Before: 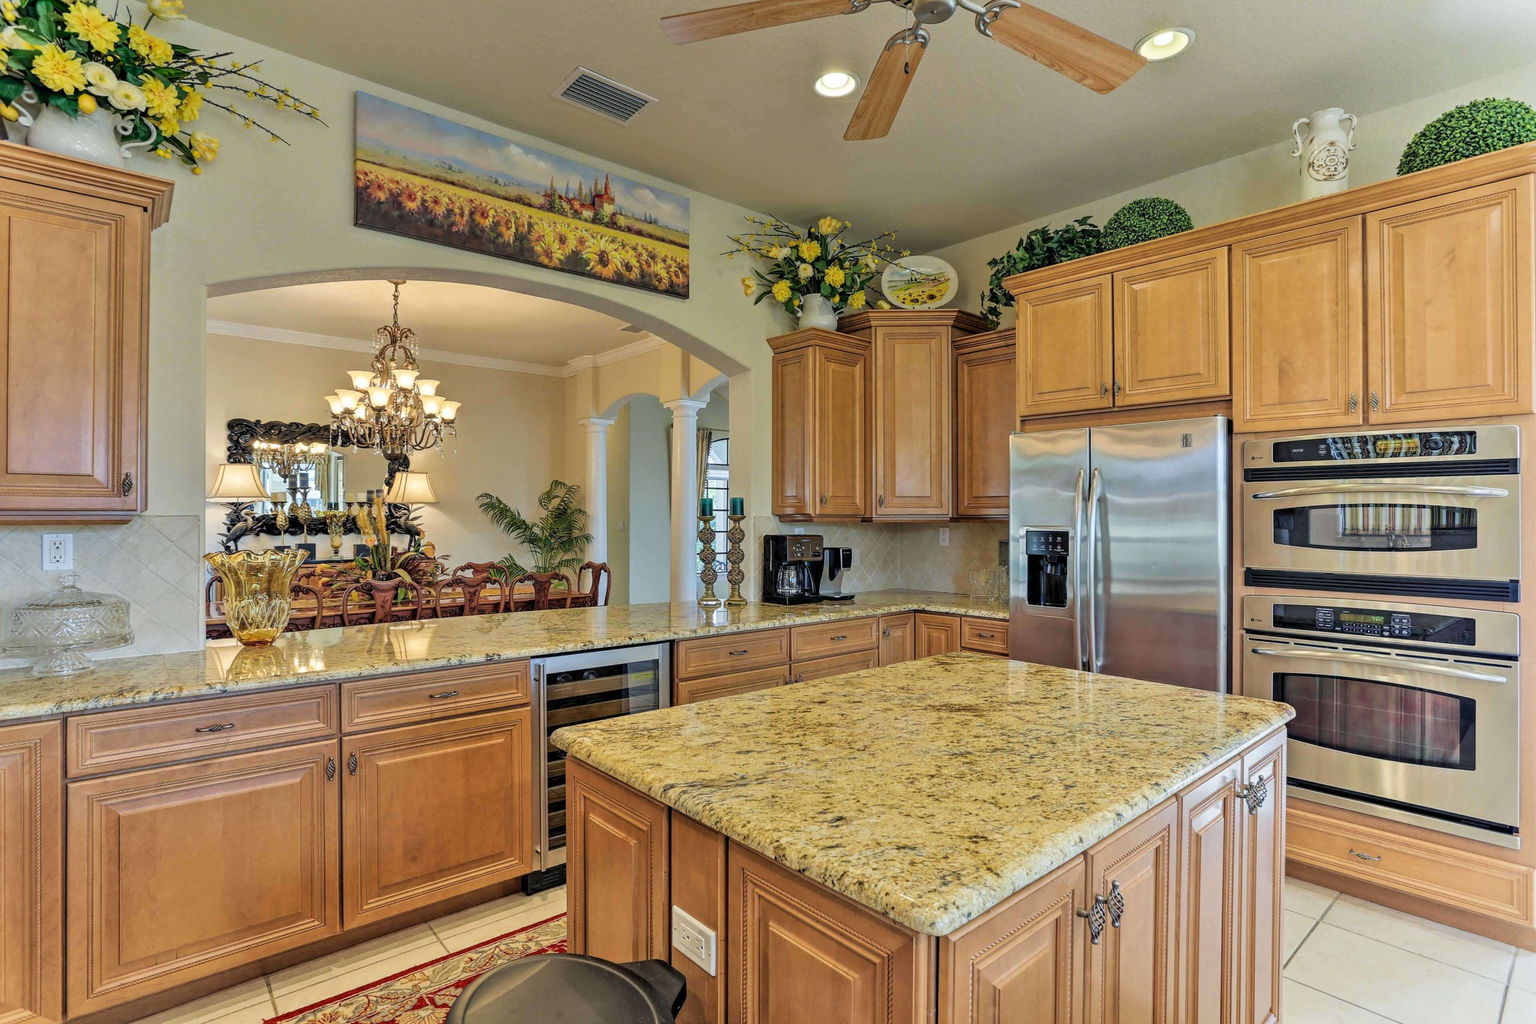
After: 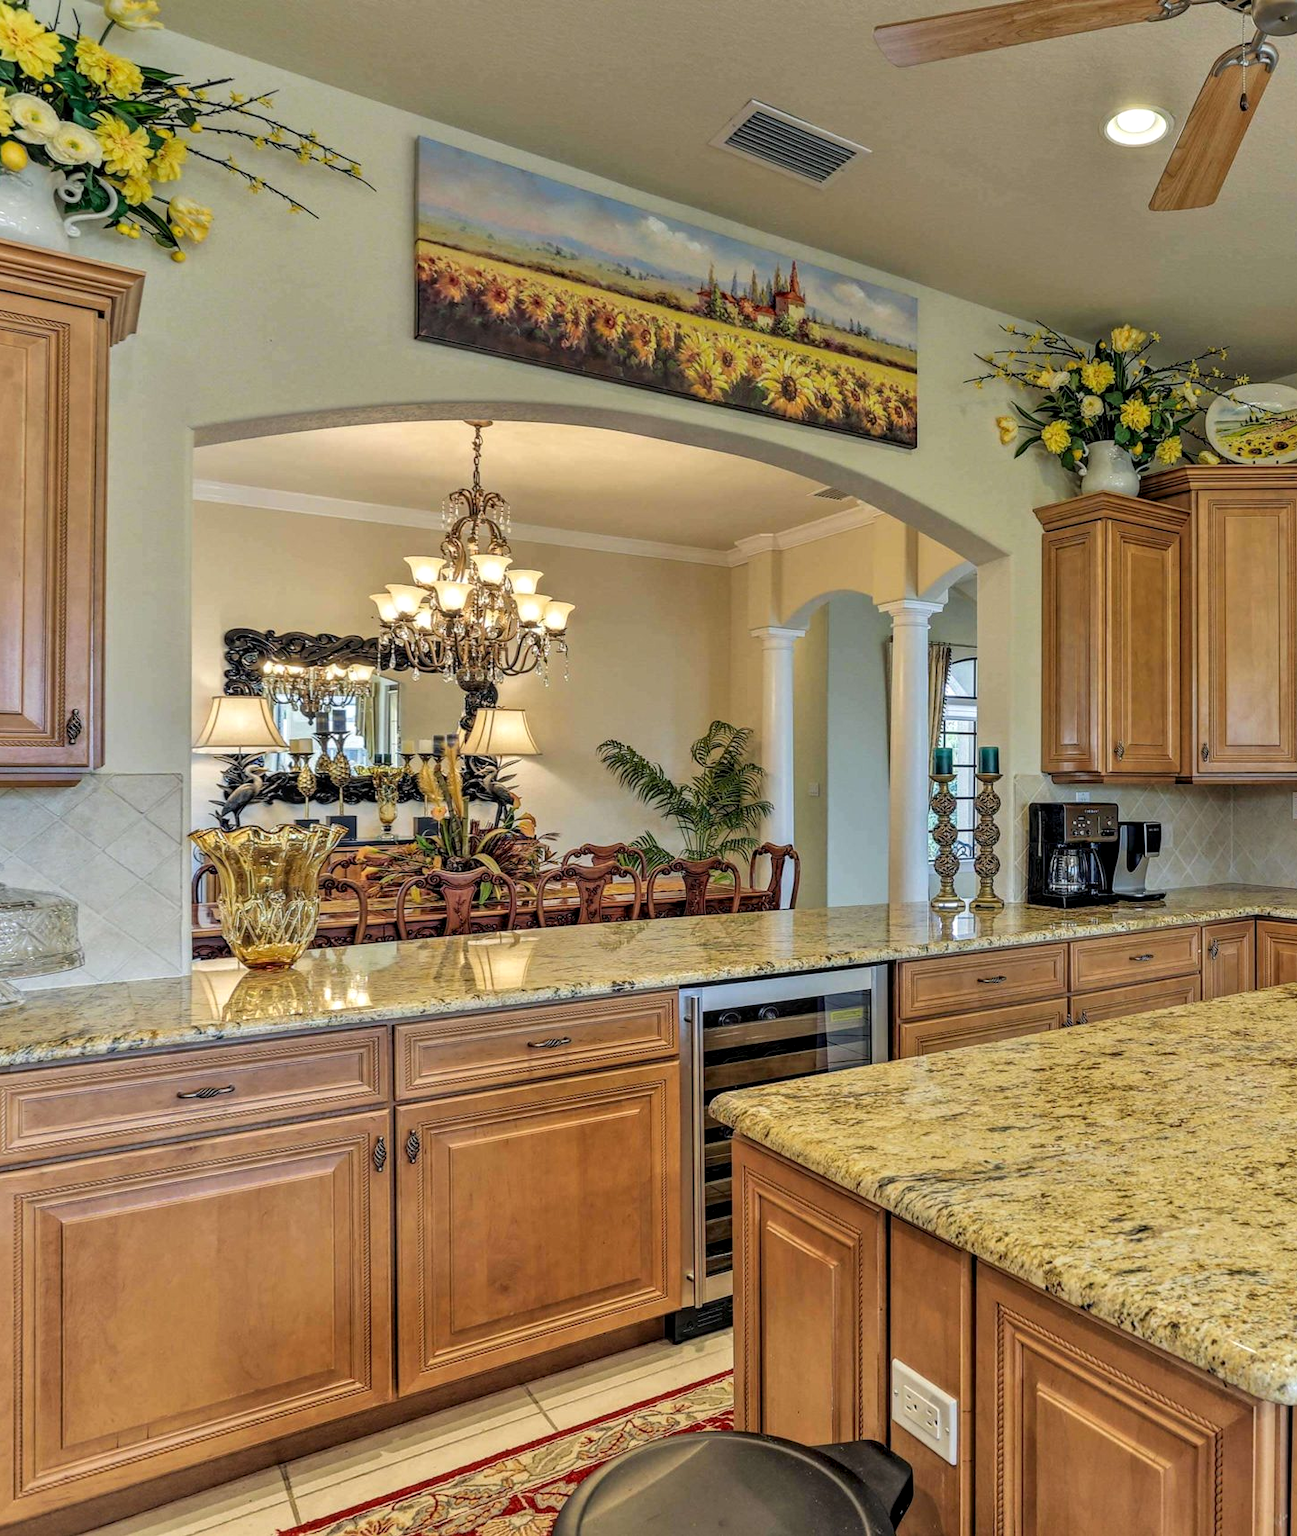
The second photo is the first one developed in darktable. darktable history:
crop: left 5.114%, right 38.589%
local contrast: on, module defaults
